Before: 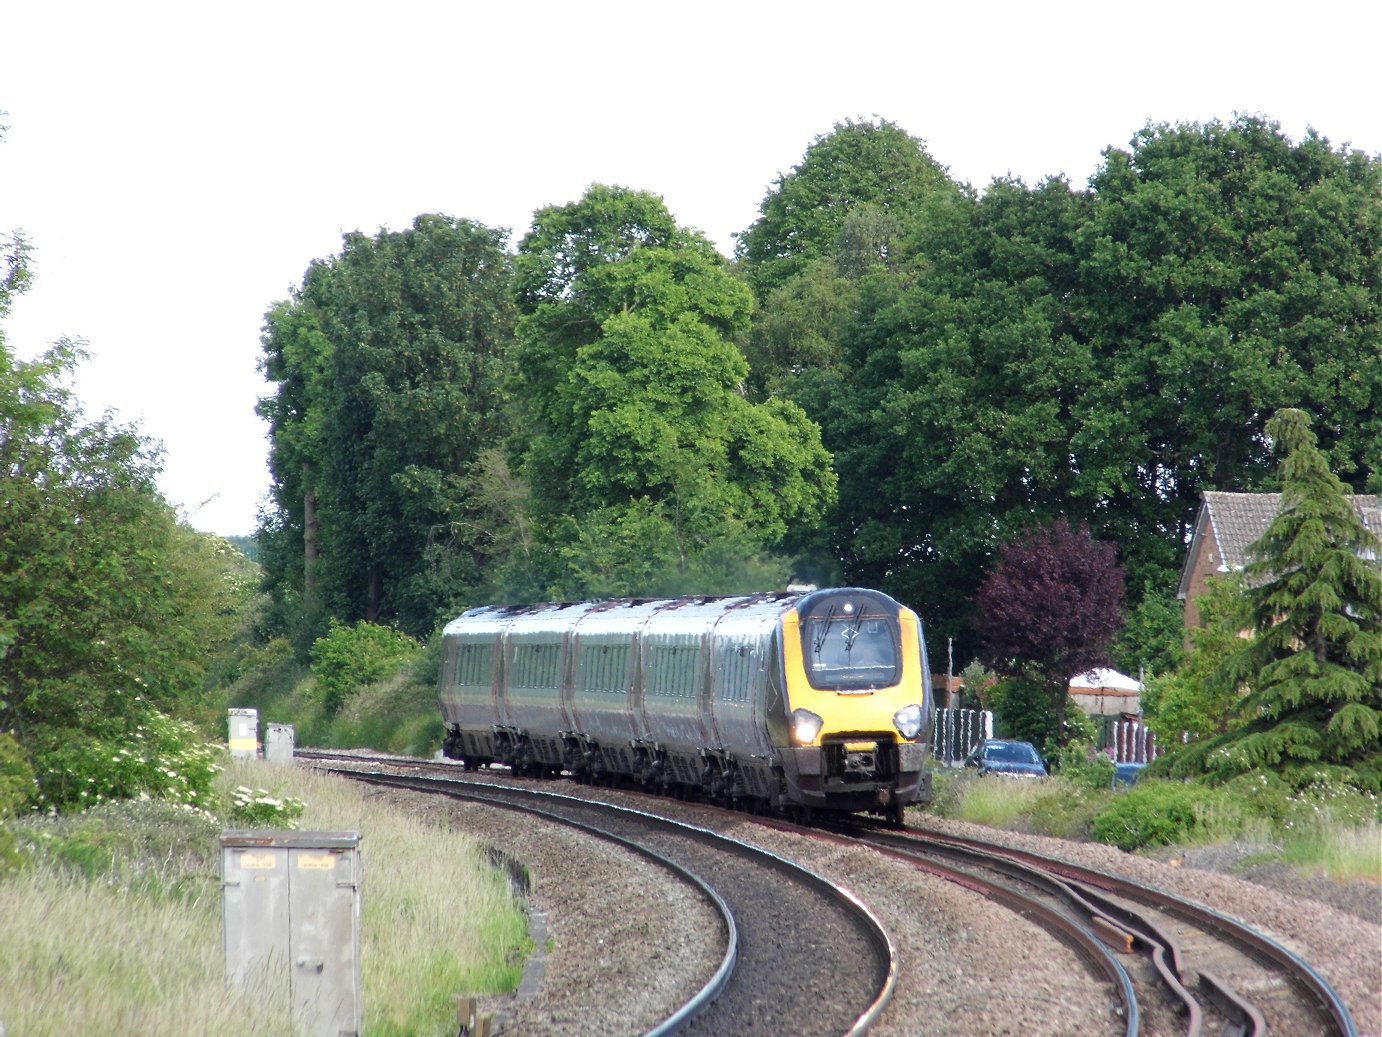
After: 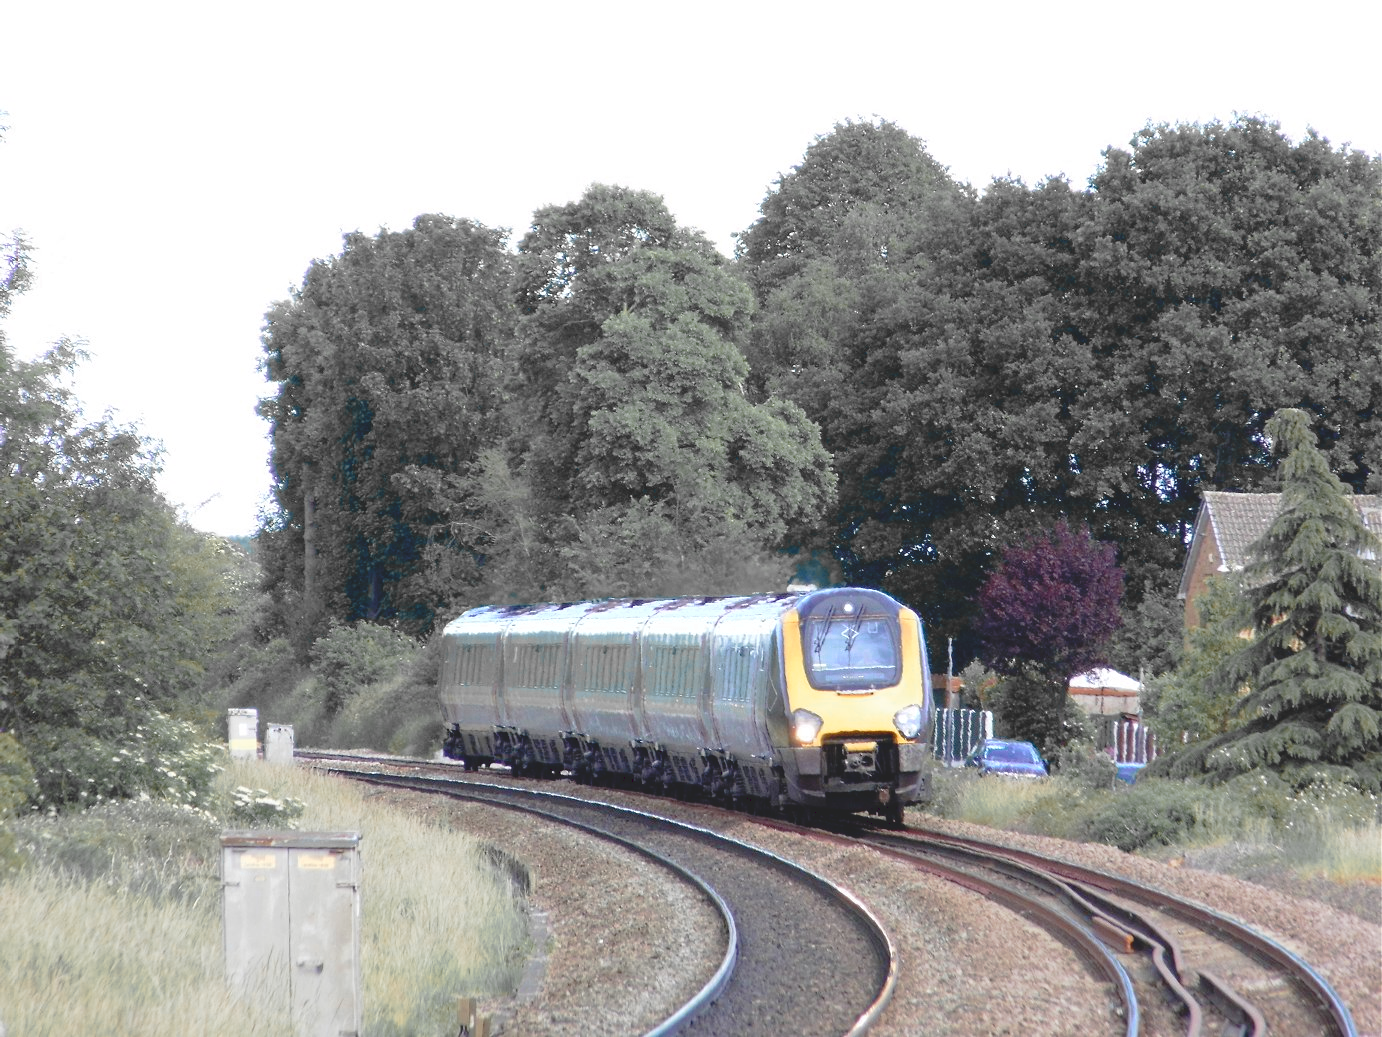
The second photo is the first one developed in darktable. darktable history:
tone curve: curves: ch0 [(0, 0) (0.003, 0.132) (0.011, 0.13) (0.025, 0.134) (0.044, 0.138) (0.069, 0.154) (0.1, 0.17) (0.136, 0.198) (0.177, 0.25) (0.224, 0.308) (0.277, 0.371) (0.335, 0.432) (0.399, 0.491) (0.468, 0.55) (0.543, 0.612) (0.623, 0.679) (0.709, 0.766) (0.801, 0.842) (0.898, 0.912) (1, 1)], preserve colors none
color zones: curves: ch0 [(0, 0.363) (0.128, 0.373) (0.25, 0.5) (0.402, 0.407) (0.521, 0.525) (0.63, 0.559) (0.729, 0.662) (0.867, 0.471)]; ch1 [(0, 0.515) (0.136, 0.618) (0.25, 0.5) (0.378, 0) (0.516, 0) (0.622, 0.593) (0.737, 0.819) (0.87, 0.593)]; ch2 [(0, 0.529) (0.128, 0.471) (0.282, 0.451) (0.386, 0.662) (0.516, 0.525) (0.633, 0.554) (0.75, 0.62) (0.875, 0.441)]
